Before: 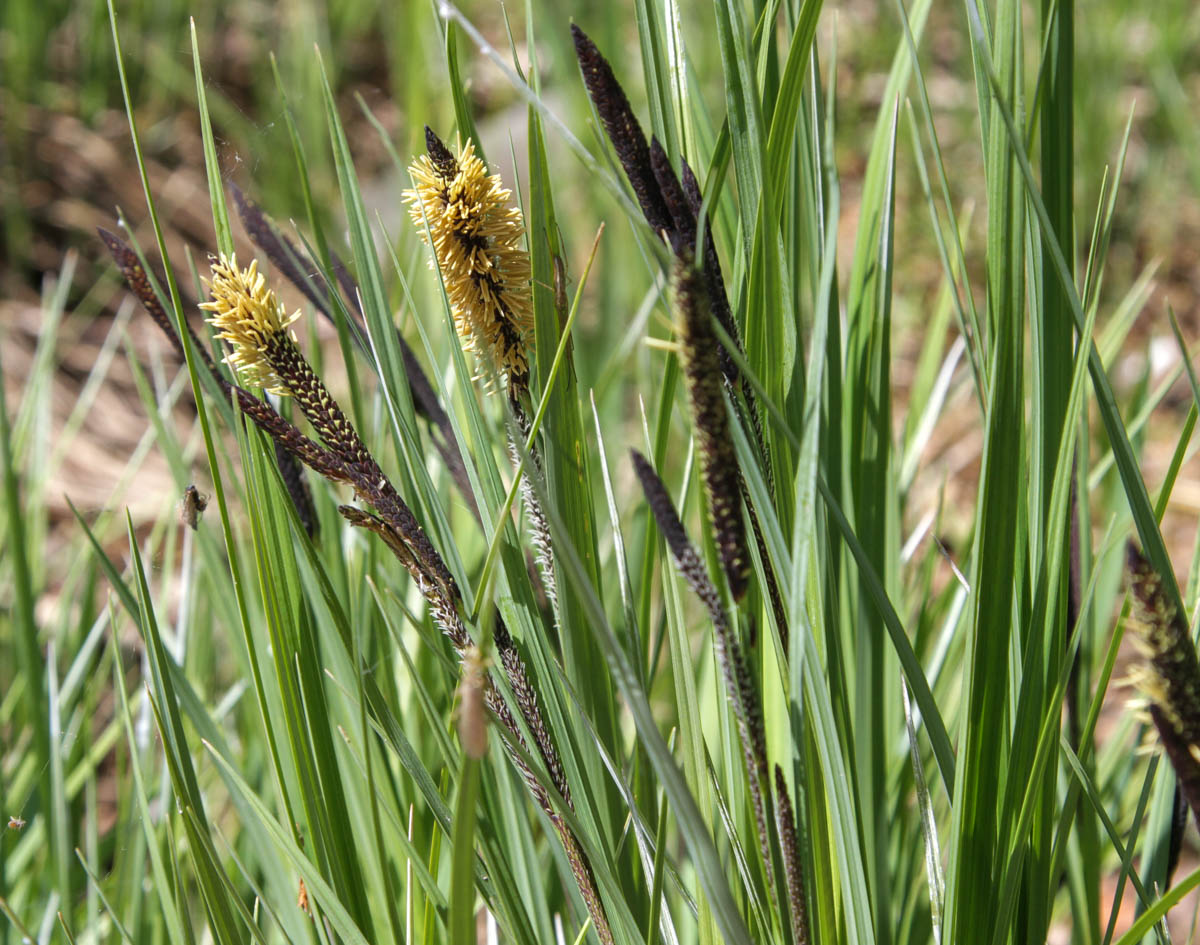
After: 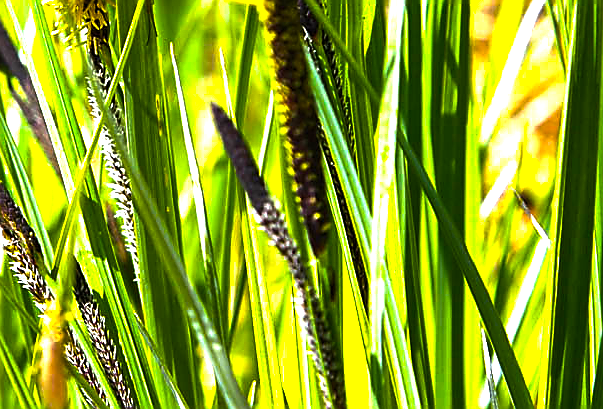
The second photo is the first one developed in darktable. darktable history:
crop: left 35.03%, top 36.625%, right 14.663%, bottom 20.057%
color balance: contrast -0.5%
sharpen: radius 1.4, amount 1.25, threshold 0.7
color balance rgb: linear chroma grading › shadows -30%, linear chroma grading › global chroma 35%, perceptual saturation grading › global saturation 75%, perceptual saturation grading › shadows -30%, perceptual brilliance grading › highlights 75%, perceptual brilliance grading › shadows -30%, global vibrance 35%
